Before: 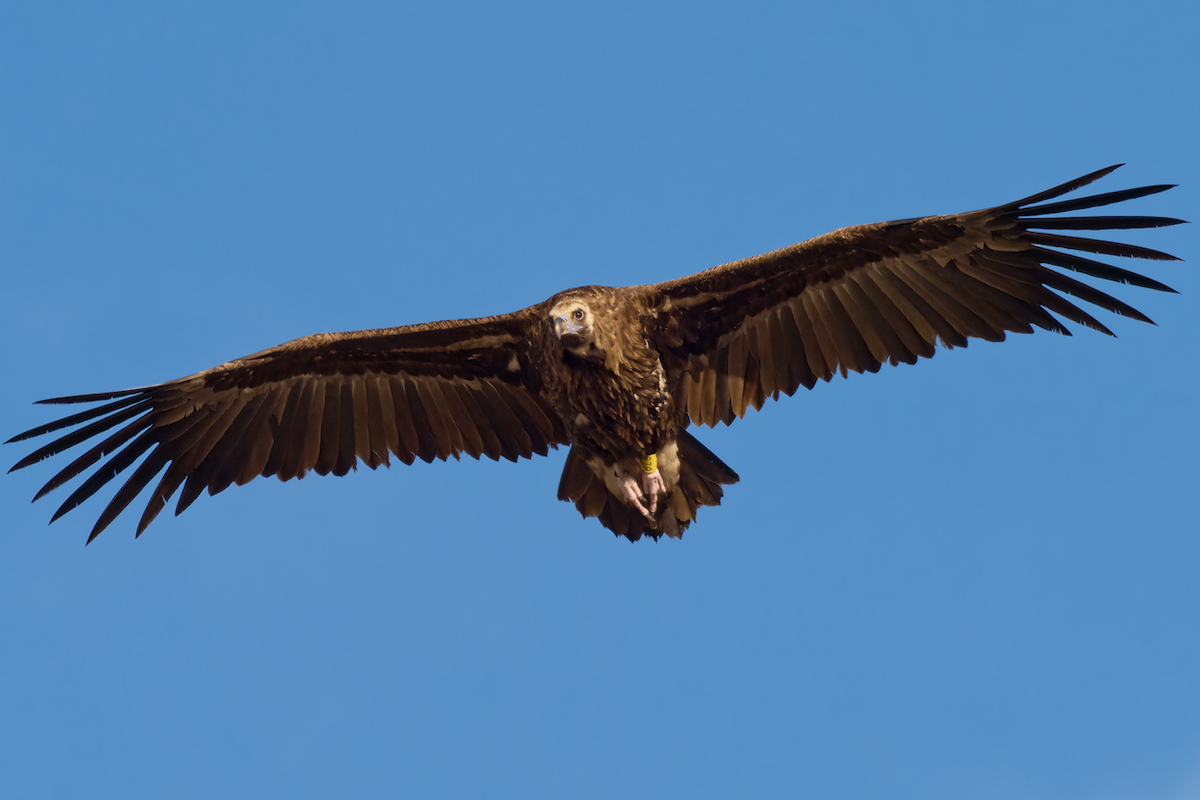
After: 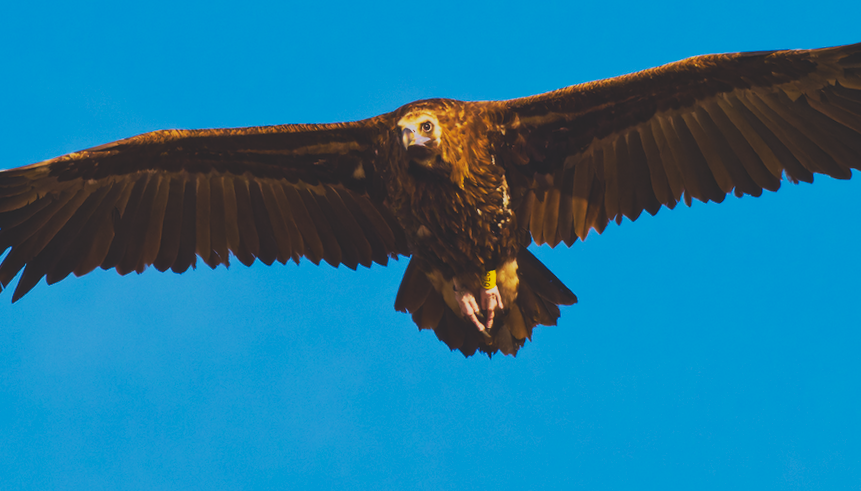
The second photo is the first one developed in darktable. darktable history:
tone curve: curves: ch0 [(0, 0.148) (0.191, 0.225) (0.39, 0.373) (0.669, 0.716) (0.847, 0.818) (1, 0.839)], preserve colors none
color balance rgb: perceptual saturation grading › global saturation 30.037%, global vibrance 34.764%
crop and rotate: angle -3.52°, left 9.785%, top 21.047%, right 11.956%, bottom 11.967%
